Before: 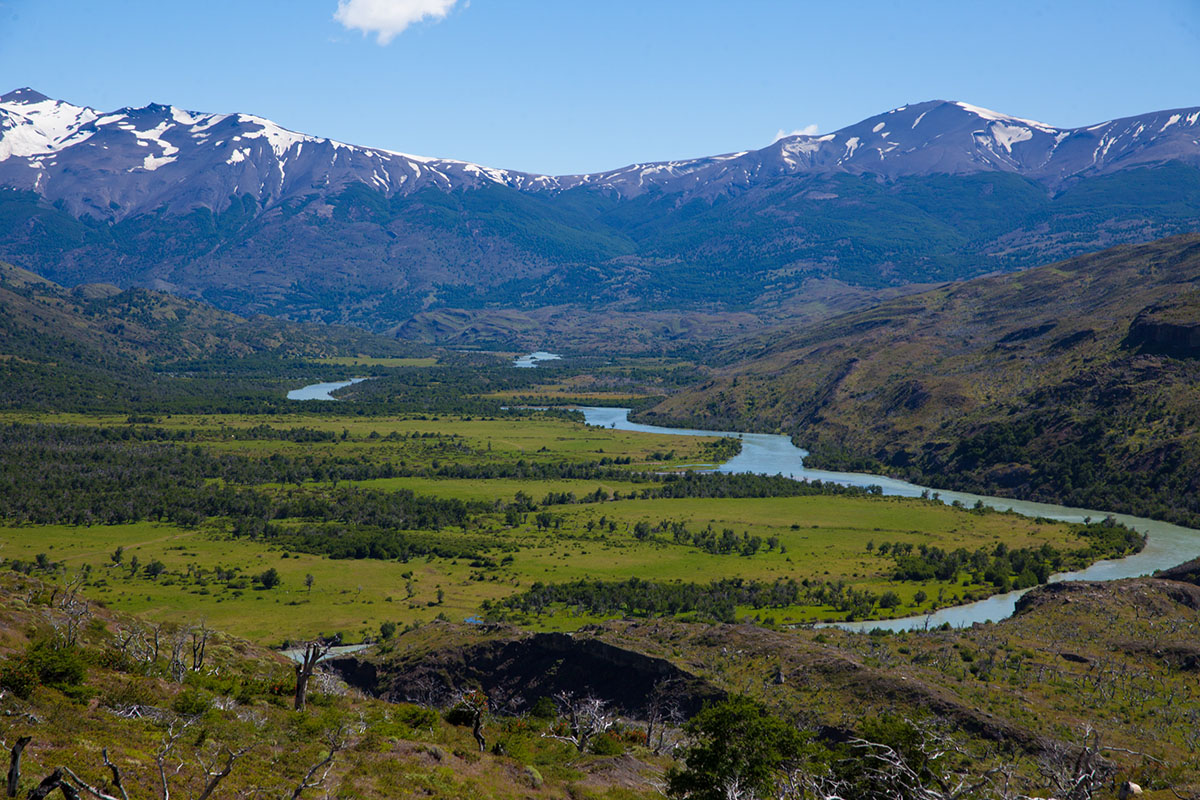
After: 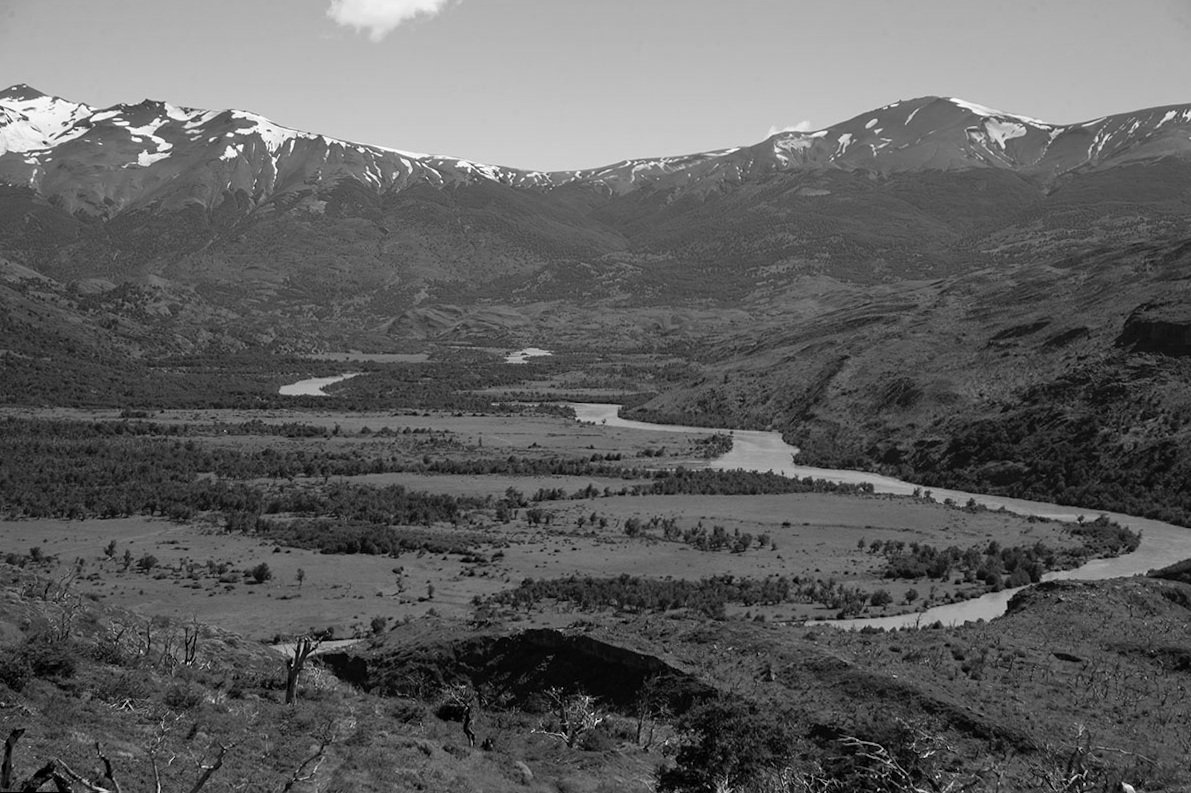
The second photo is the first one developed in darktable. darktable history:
rotate and perspective: rotation 0.192°, lens shift (horizontal) -0.015, crop left 0.005, crop right 0.996, crop top 0.006, crop bottom 0.99
monochrome: size 3.1
